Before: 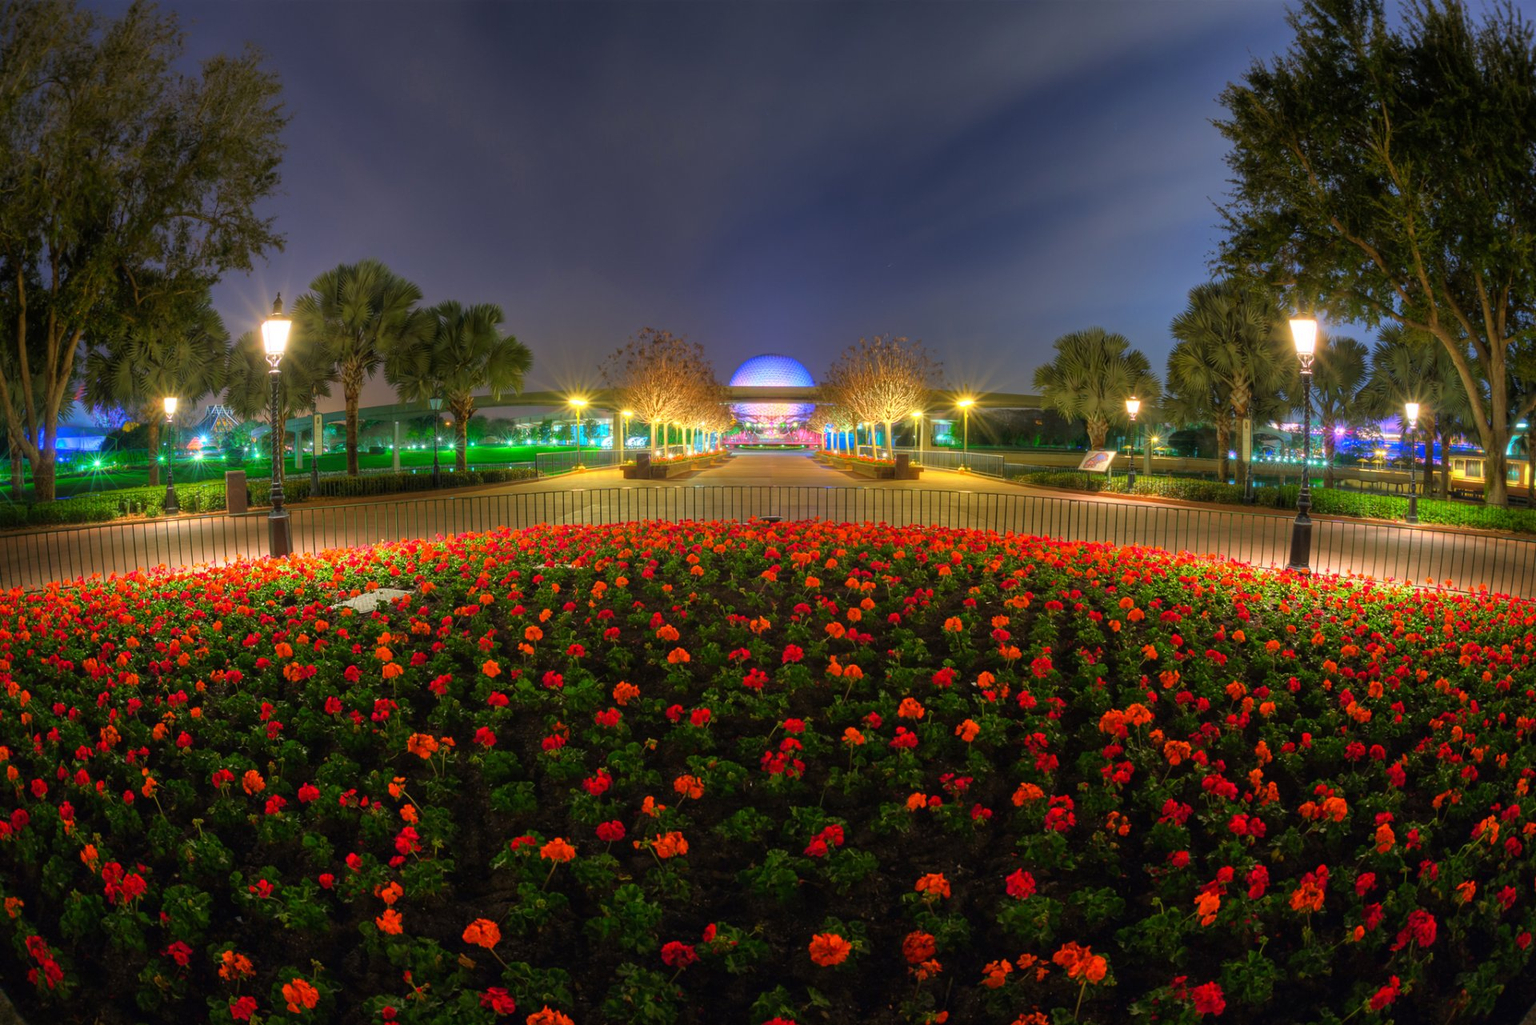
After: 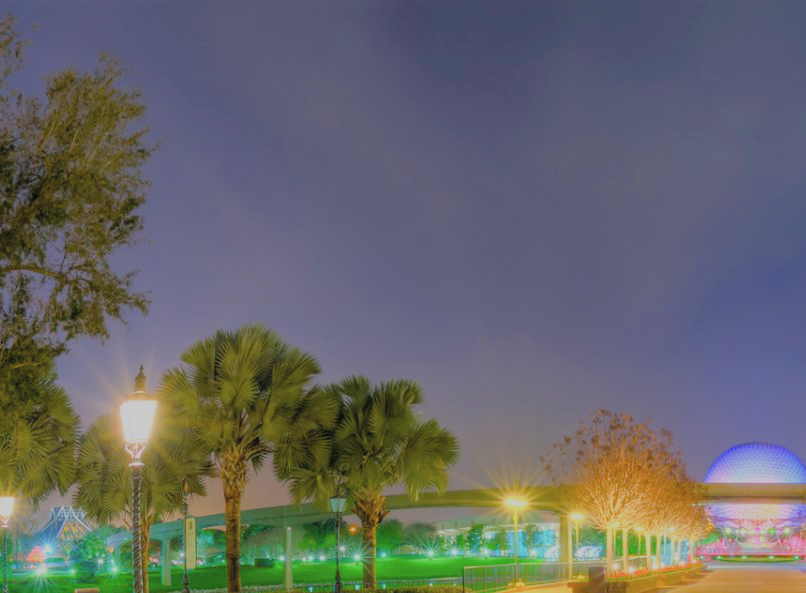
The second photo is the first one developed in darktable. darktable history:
contrast brightness saturation: brightness 0.15
color balance rgb: perceptual saturation grading › global saturation 20%, perceptual saturation grading › highlights -25%, perceptual saturation grading › shadows 50%
crop and rotate: left 10.817%, top 0.062%, right 47.194%, bottom 53.626%
filmic rgb: black relative exposure -6.59 EV, white relative exposure 4.71 EV, hardness 3.13, contrast 0.805
color balance: contrast -15%
